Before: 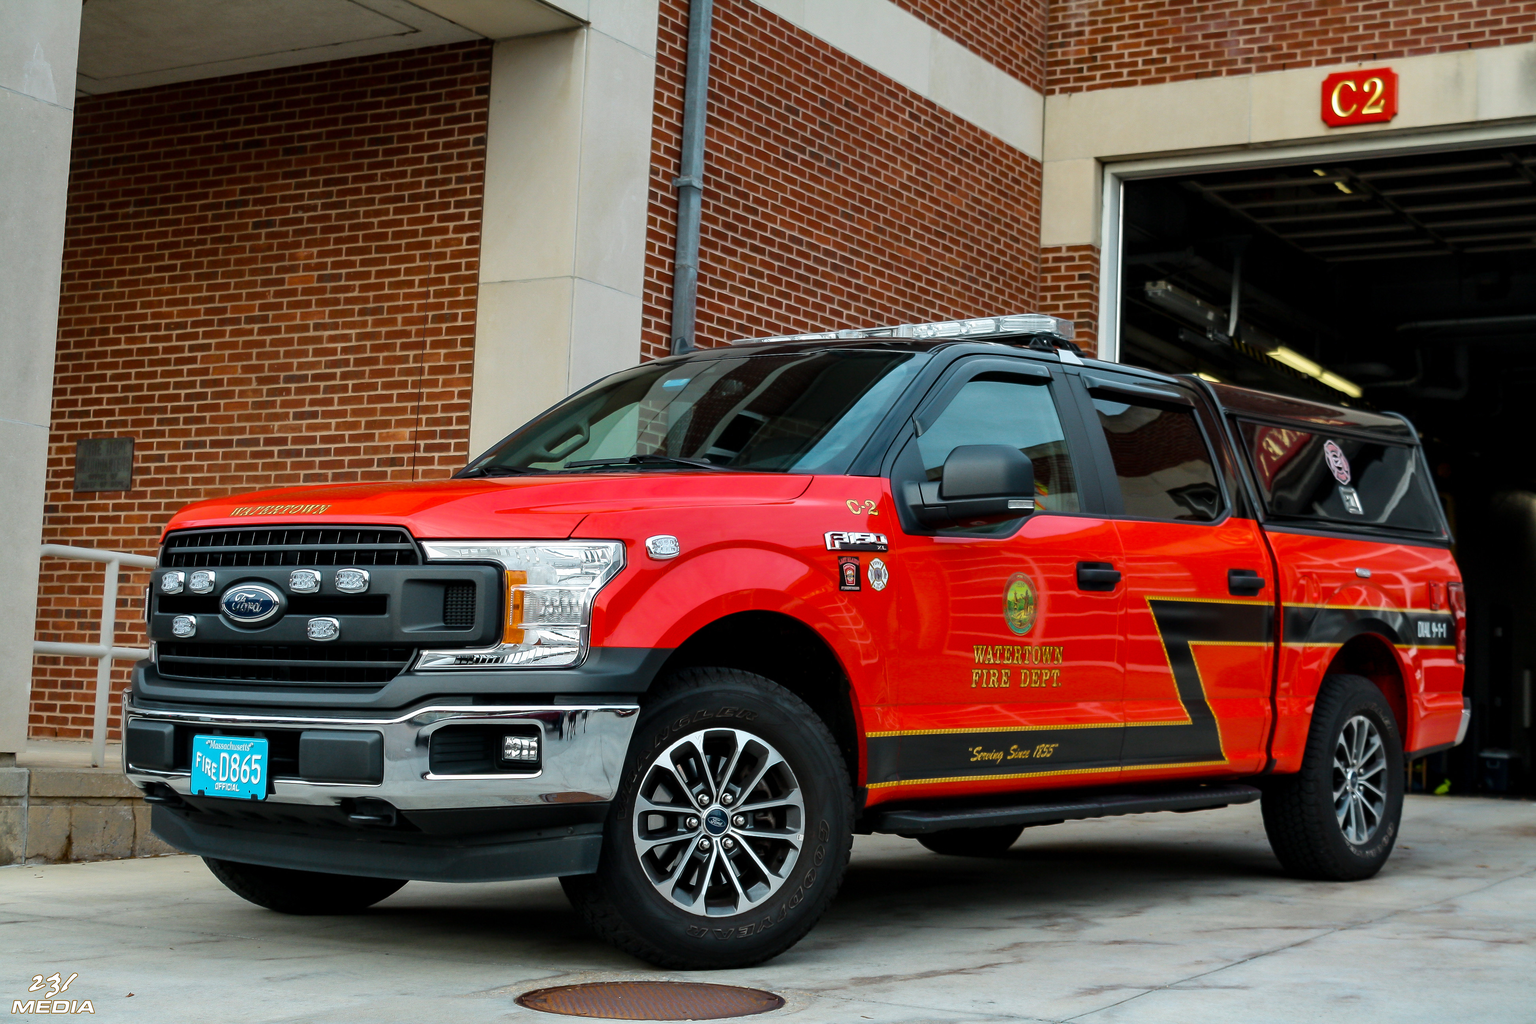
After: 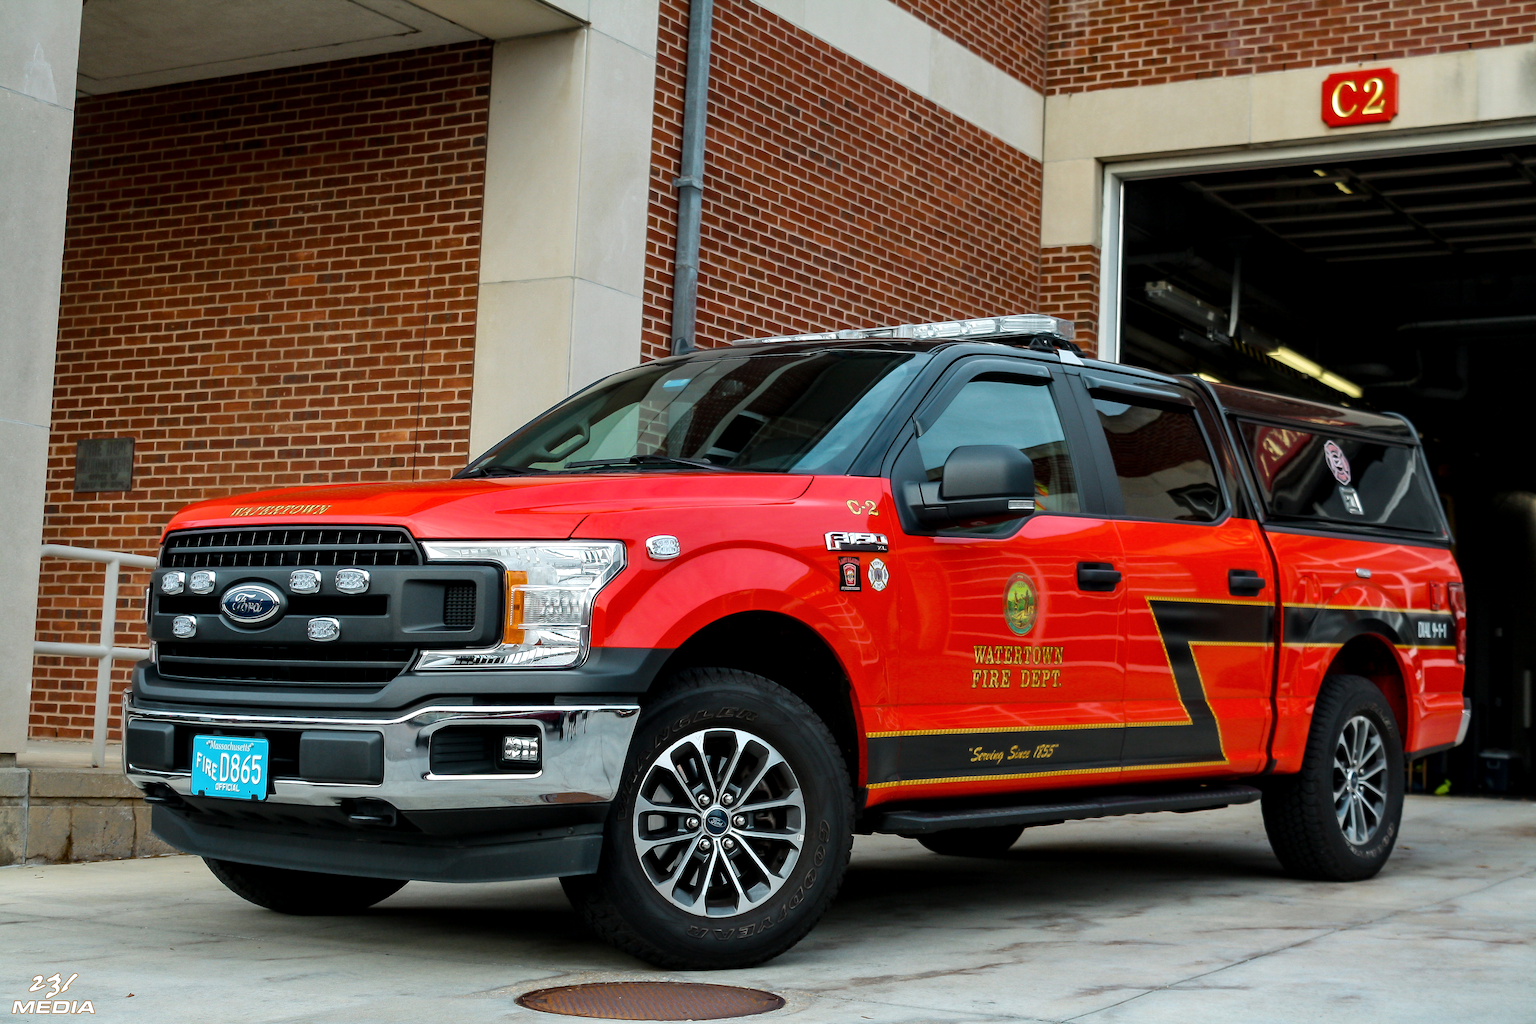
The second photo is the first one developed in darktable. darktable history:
local contrast: highlights 104%, shadows 97%, detail 119%, midtone range 0.2
